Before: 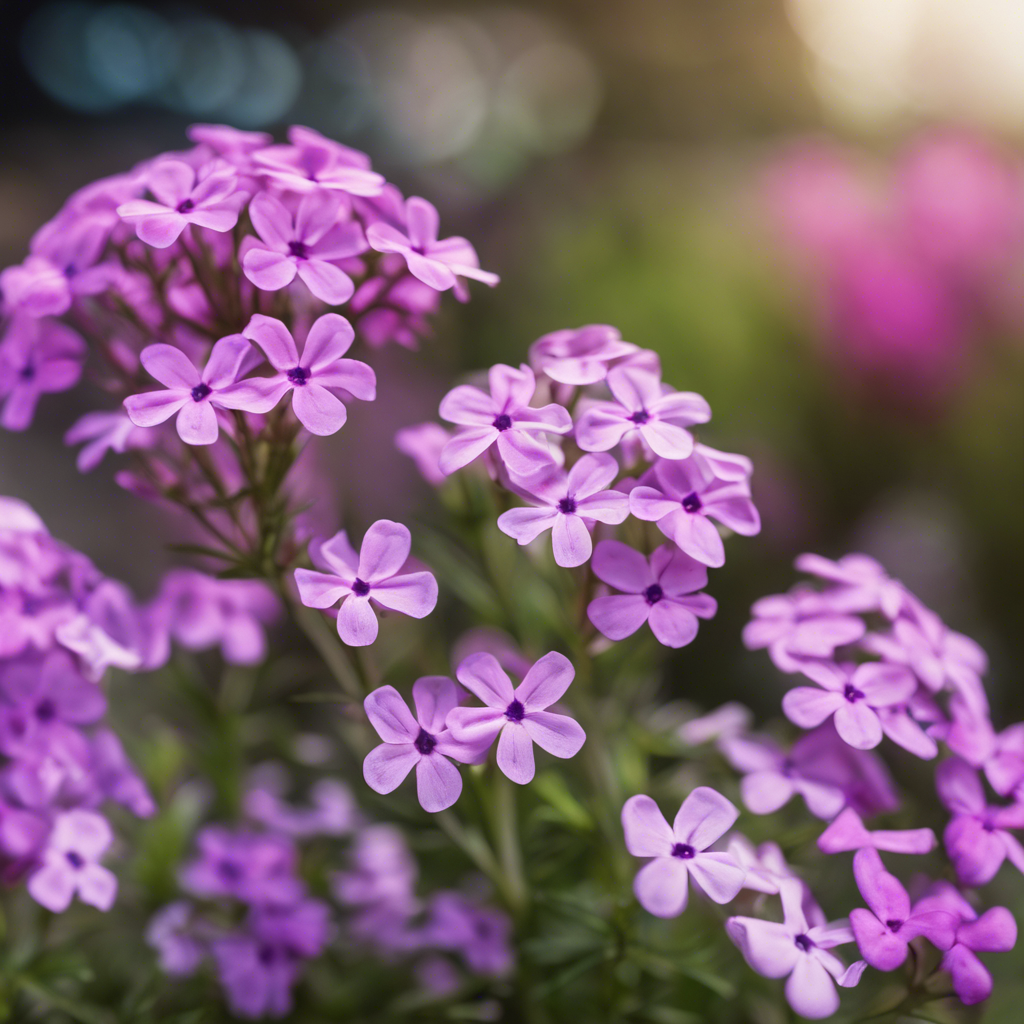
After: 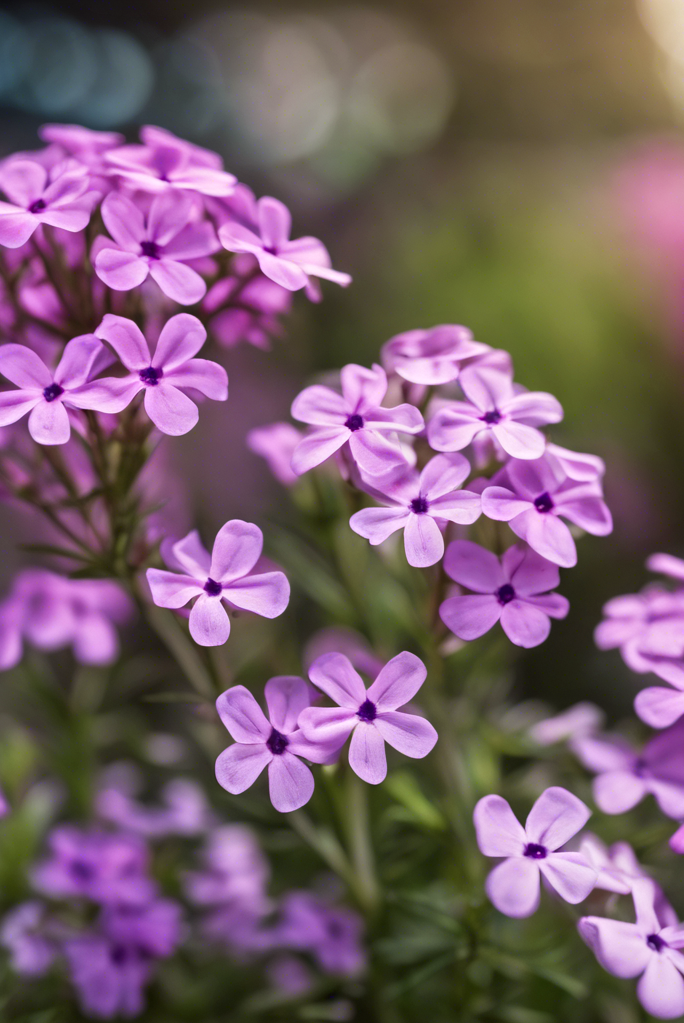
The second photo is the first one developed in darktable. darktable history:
crop and rotate: left 14.499%, right 18.655%
contrast equalizer: octaves 7, y [[0.511, 0.558, 0.631, 0.632, 0.559, 0.512], [0.5 ×6], [0.5 ×6], [0 ×6], [0 ×6]], mix 0.285
